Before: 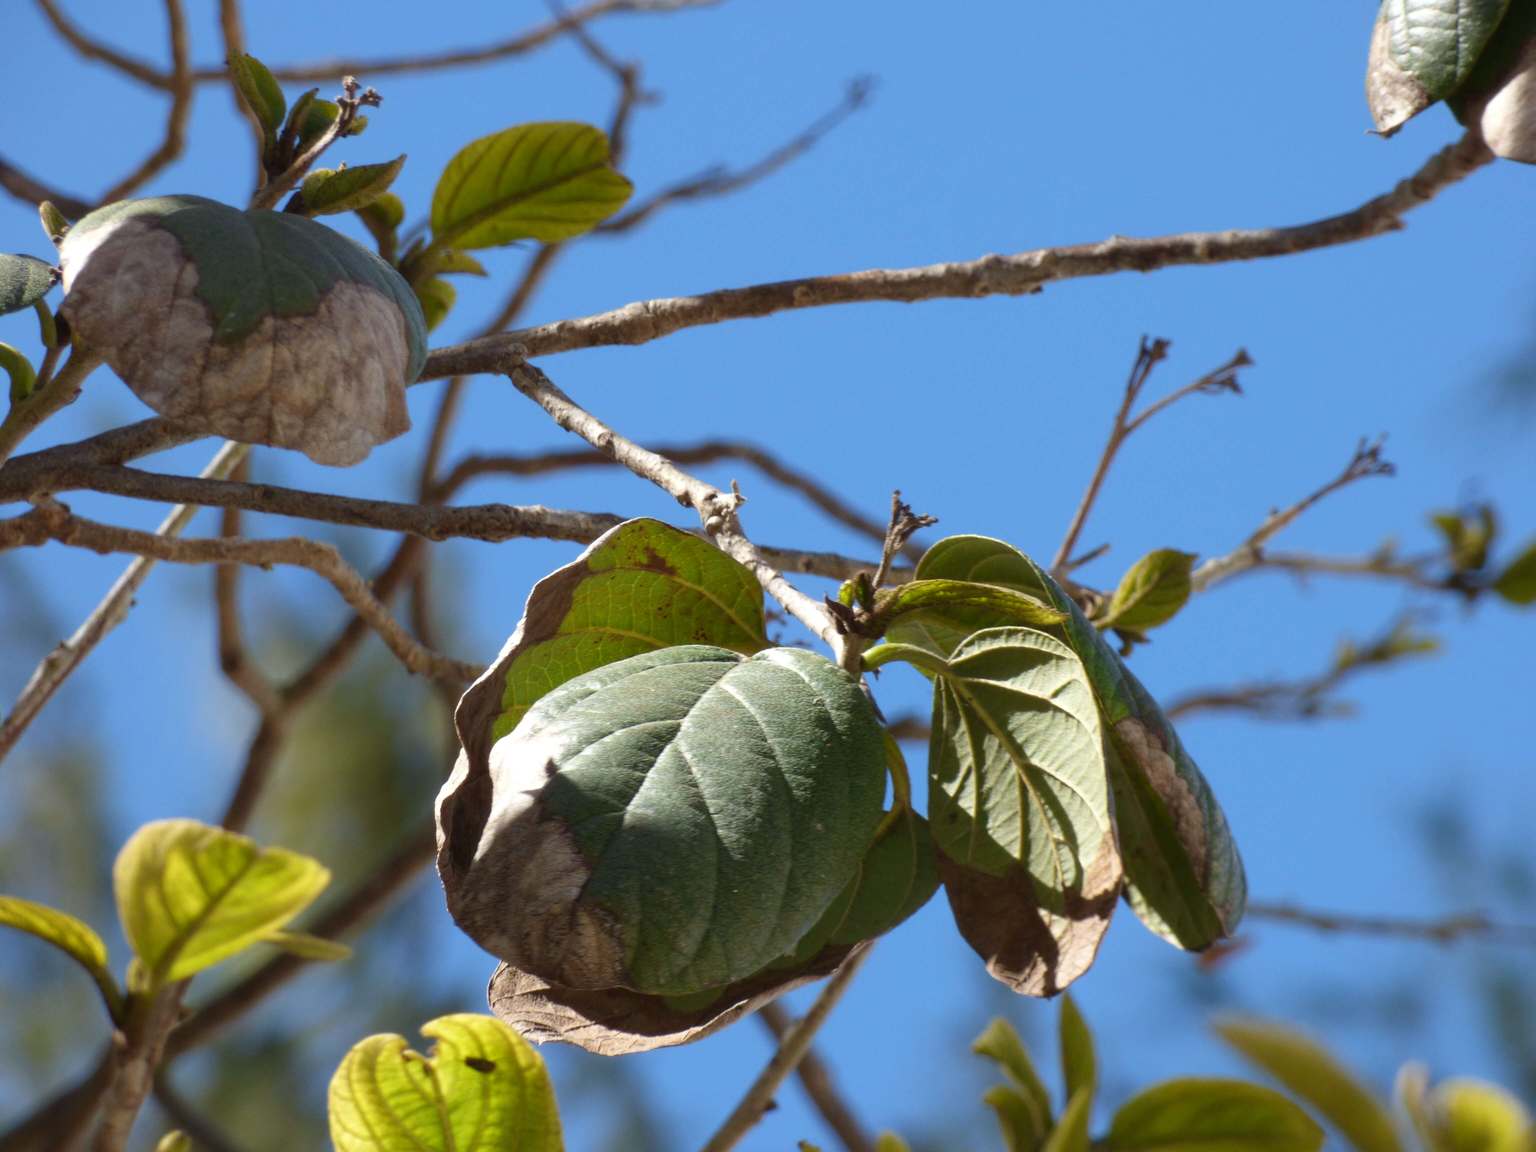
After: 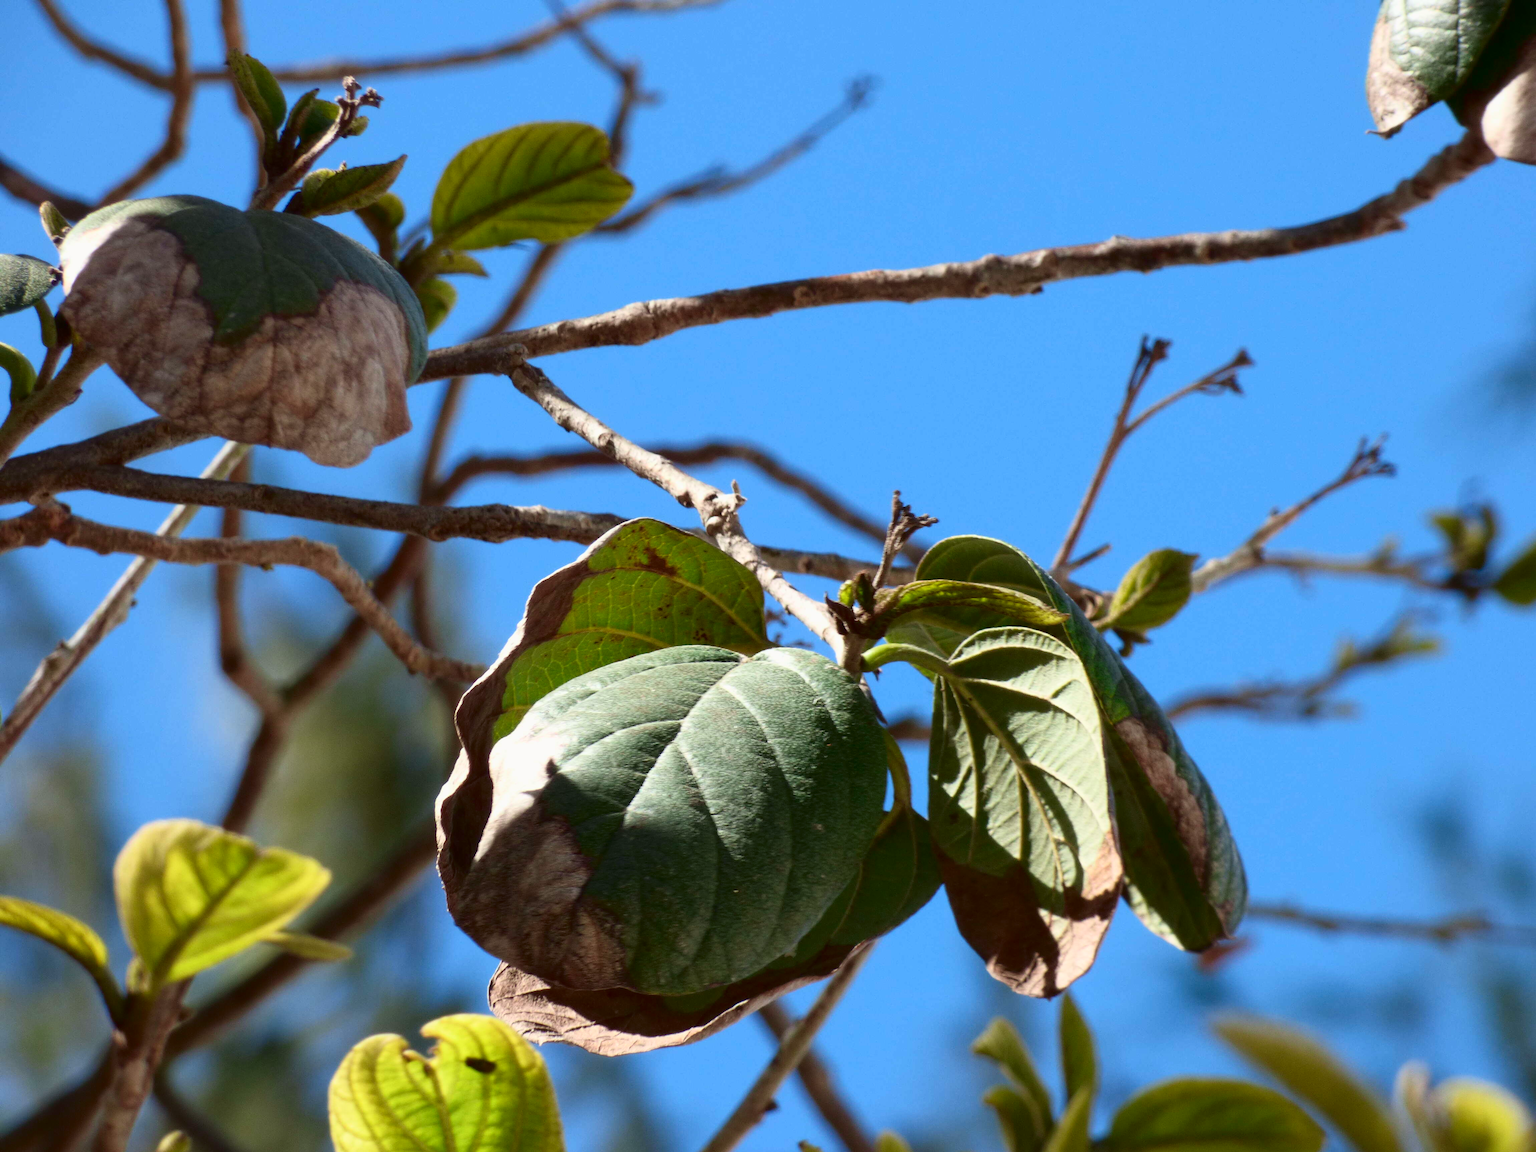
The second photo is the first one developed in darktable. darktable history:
tone curve: curves: ch0 [(0, 0) (0.059, 0.027) (0.178, 0.105) (0.292, 0.233) (0.485, 0.472) (0.837, 0.887) (1, 0.983)]; ch1 [(0, 0) (0.23, 0.166) (0.34, 0.298) (0.371, 0.334) (0.435, 0.413) (0.477, 0.469) (0.499, 0.498) (0.534, 0.551) (0.56, 0.585) (0.754, 0.801) (1, 1)]; ch2 [(0, 0) (0.431, 0.414) (0.498, 0.503) (0.524, 0.531) (0.568, 0.567) (0.6, 0.597) (0.65, 0.651) (0.752, 0.764) (1, 1)], color space Lab, independent channels, preserve colors none
